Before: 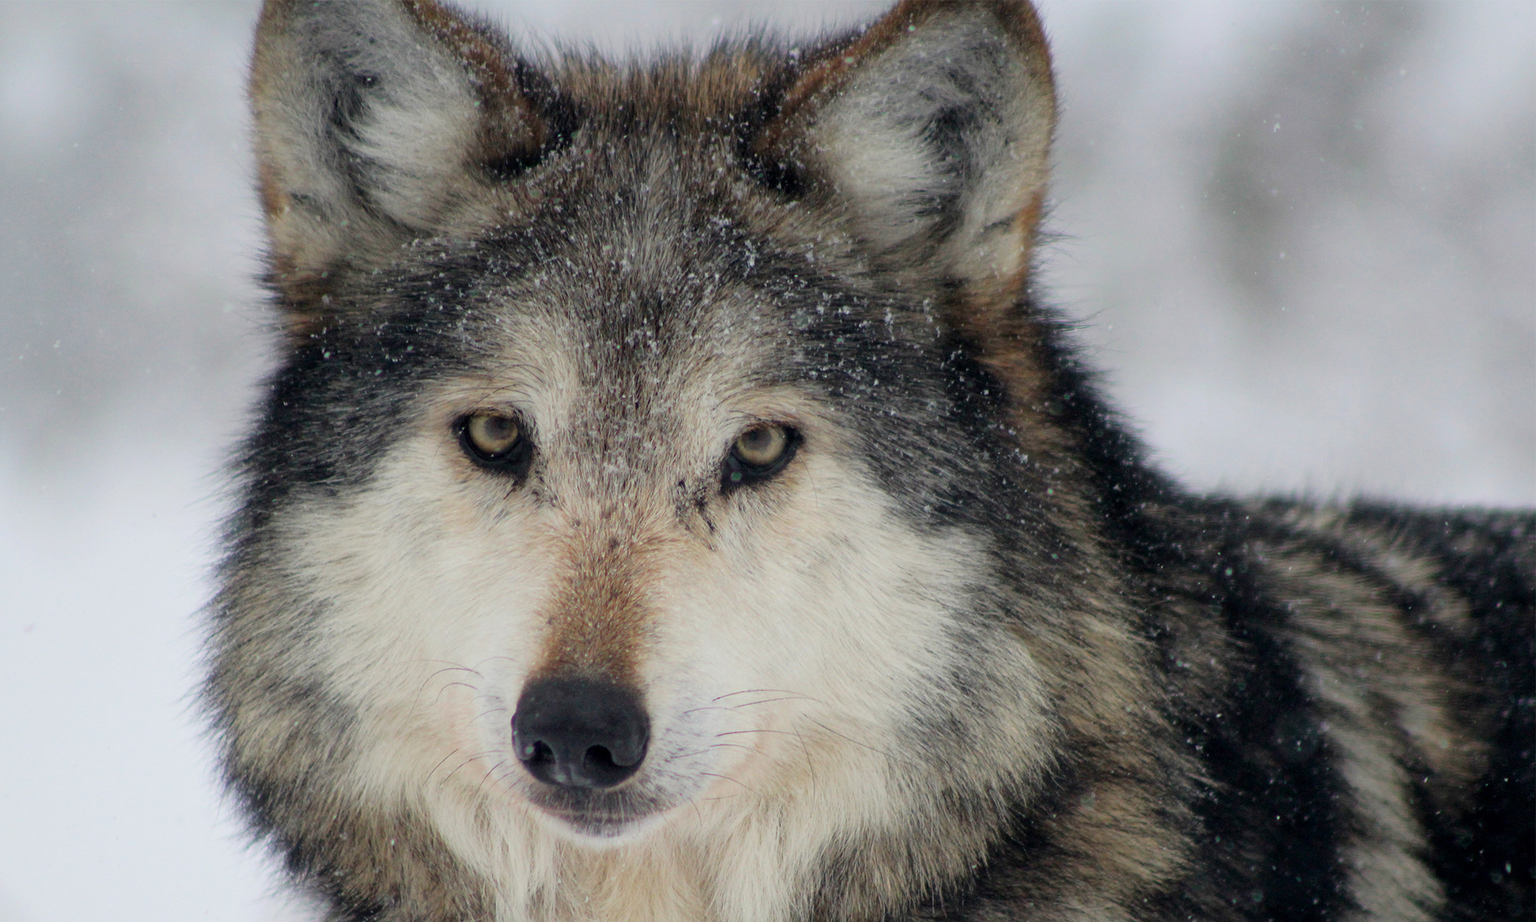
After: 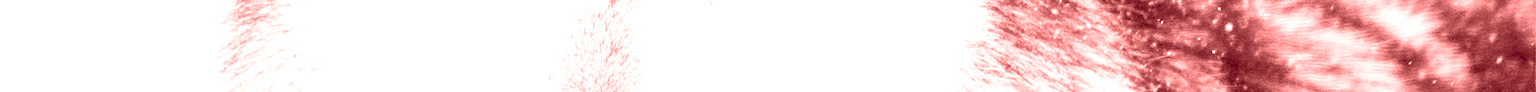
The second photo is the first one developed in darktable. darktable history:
crop and rotate: top 59.084%, bottom 30.916%
exposure: exposure 2.207 EV, compensate highlight preservation false
contrast brightness saturation: contrast 0.2, brightness 0.16, saturation 0.22
colorize: saturation 60%, source mix 100%
color correction: highlights a* -7.33, highlights b* 1.26, shadows a* -3.55, saturation 1.4
